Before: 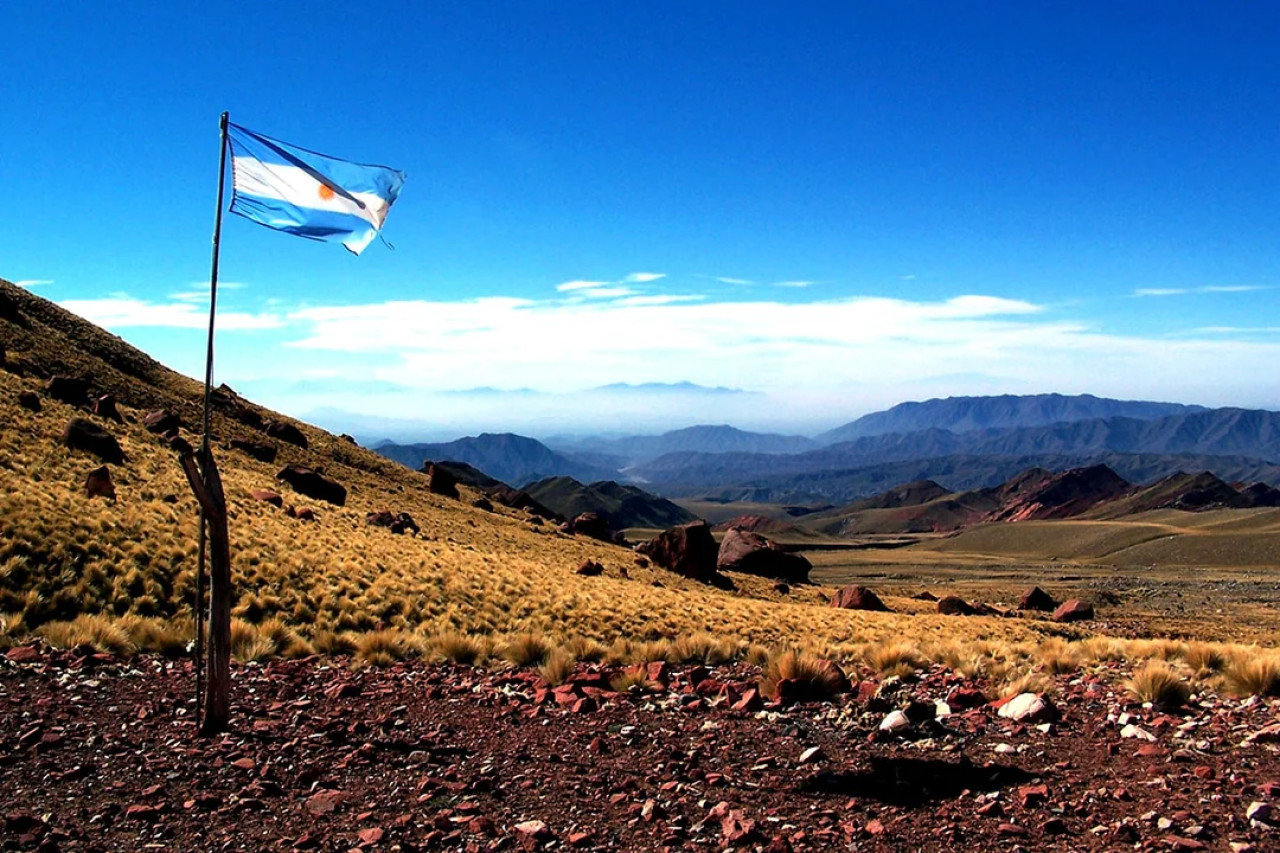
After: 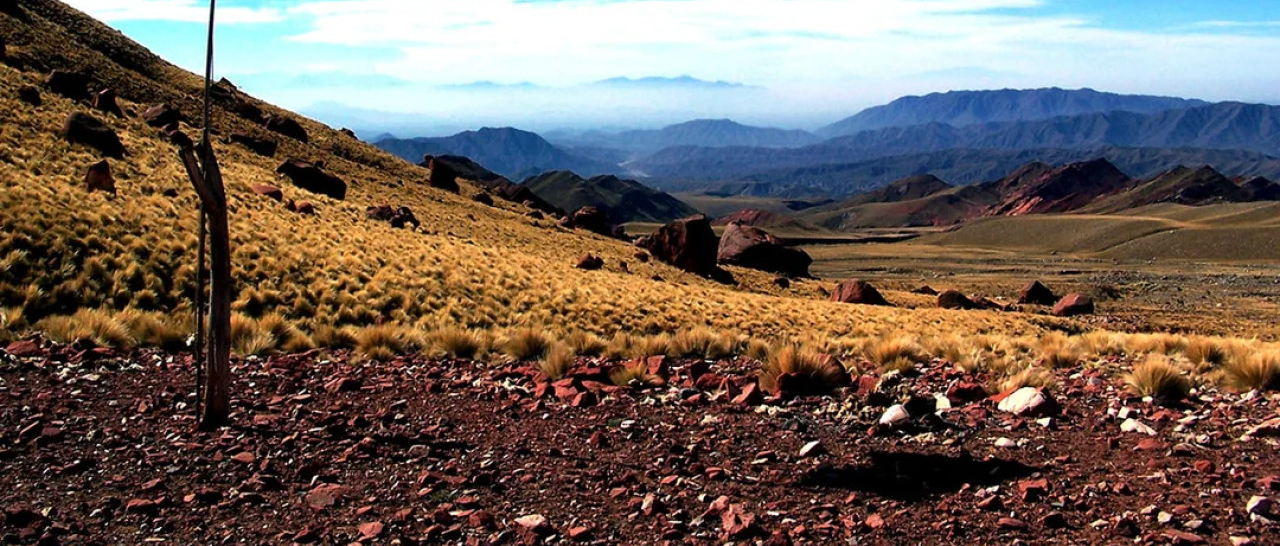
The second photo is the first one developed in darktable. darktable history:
crop and rotate: top 35.903%
